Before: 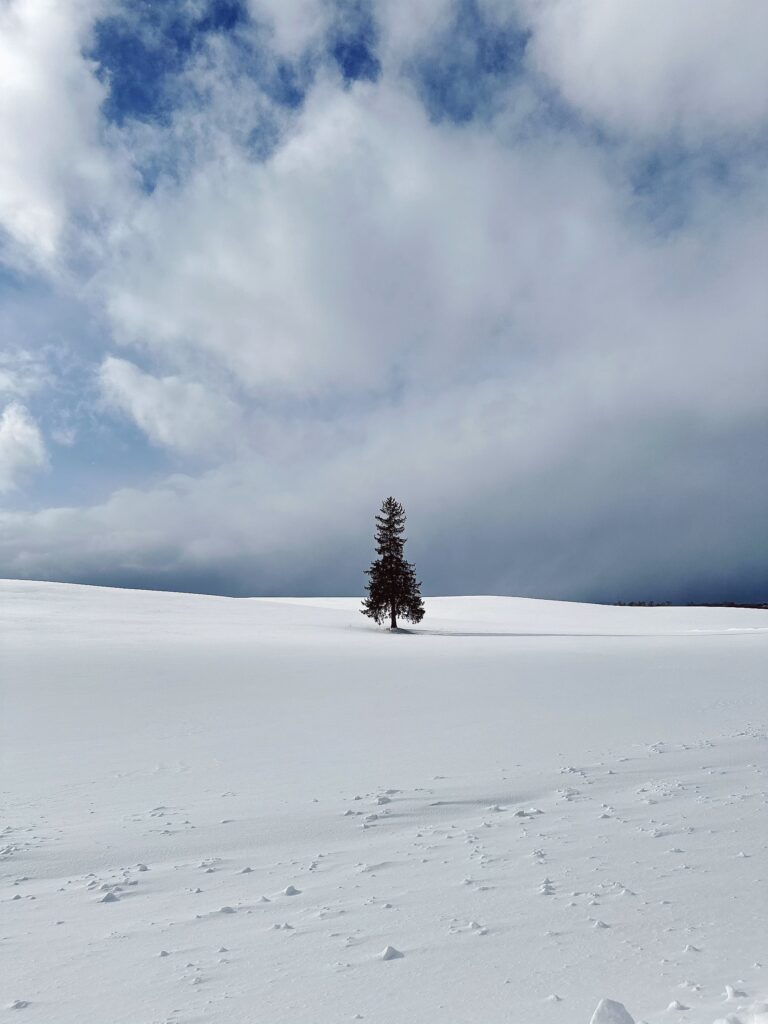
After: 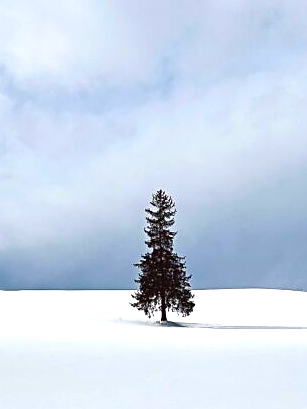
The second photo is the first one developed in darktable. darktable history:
exposure: black level correction 0, exposure 0.7 EV, compensate exposure bias true, compensate highlight preservation false
tone equalizer: on, module defaults
contrast brightness saturation: contrast 0.08, saturation 0.2
white balance: red 1, blue 1
sharpen: on, module defaults
crop: left 30%, top 30%, right 30%, bottom 30%
